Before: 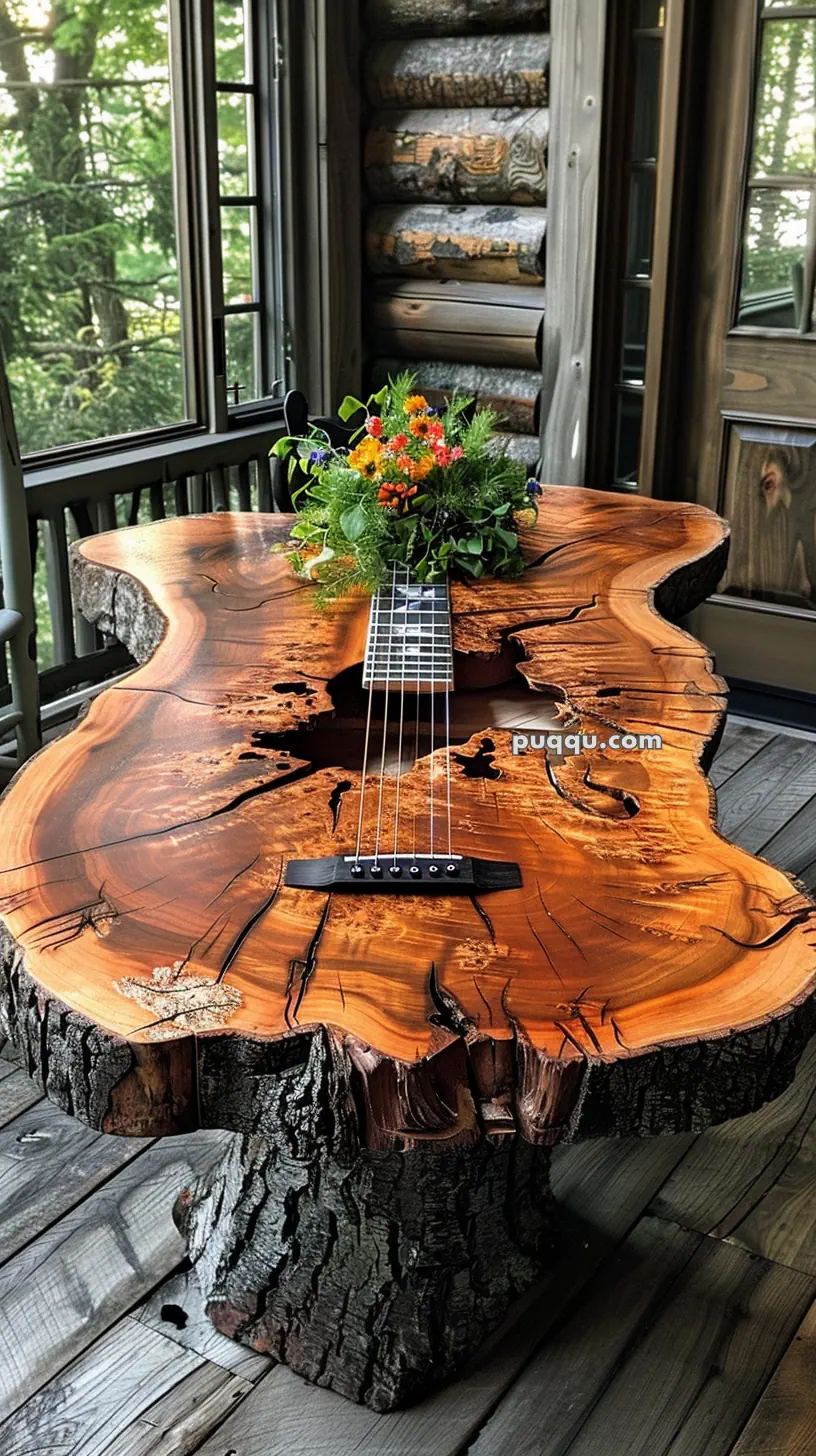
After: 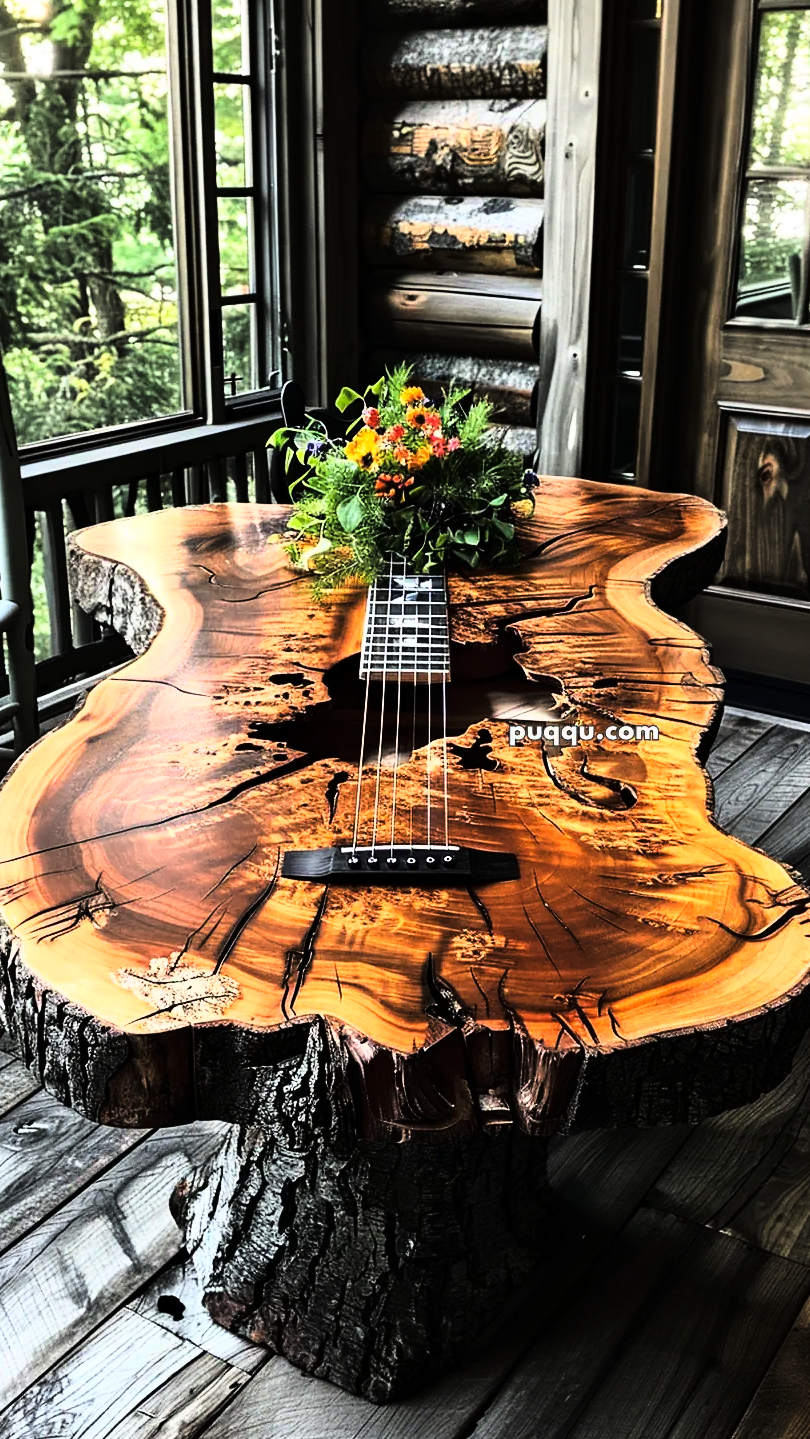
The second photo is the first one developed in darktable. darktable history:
crop: left 0.474%, top 0.676%, right 0.195%, bottom 0.44%
tone curve: curves: ch0 [(0, 0) (0.003, 0.001) (0.011, 0.005) (0.025, 0.01) (0.044, 0.016) (0.069, 0.019) (0.1, 0.024) (0.136, 0.03) (0.177, 0.045) (0.224, 0.071) (0.277, 0.122) (0.335, 0.202) (0.399, 0.326) (0.468, 0.471) (0.543, 0.638) (0.623, 0.798) (0.709, 0.913) (0.801, 0.97) (0.898, 0.983) (1, 1)], color space Lab, linked channels, preserve colors none
